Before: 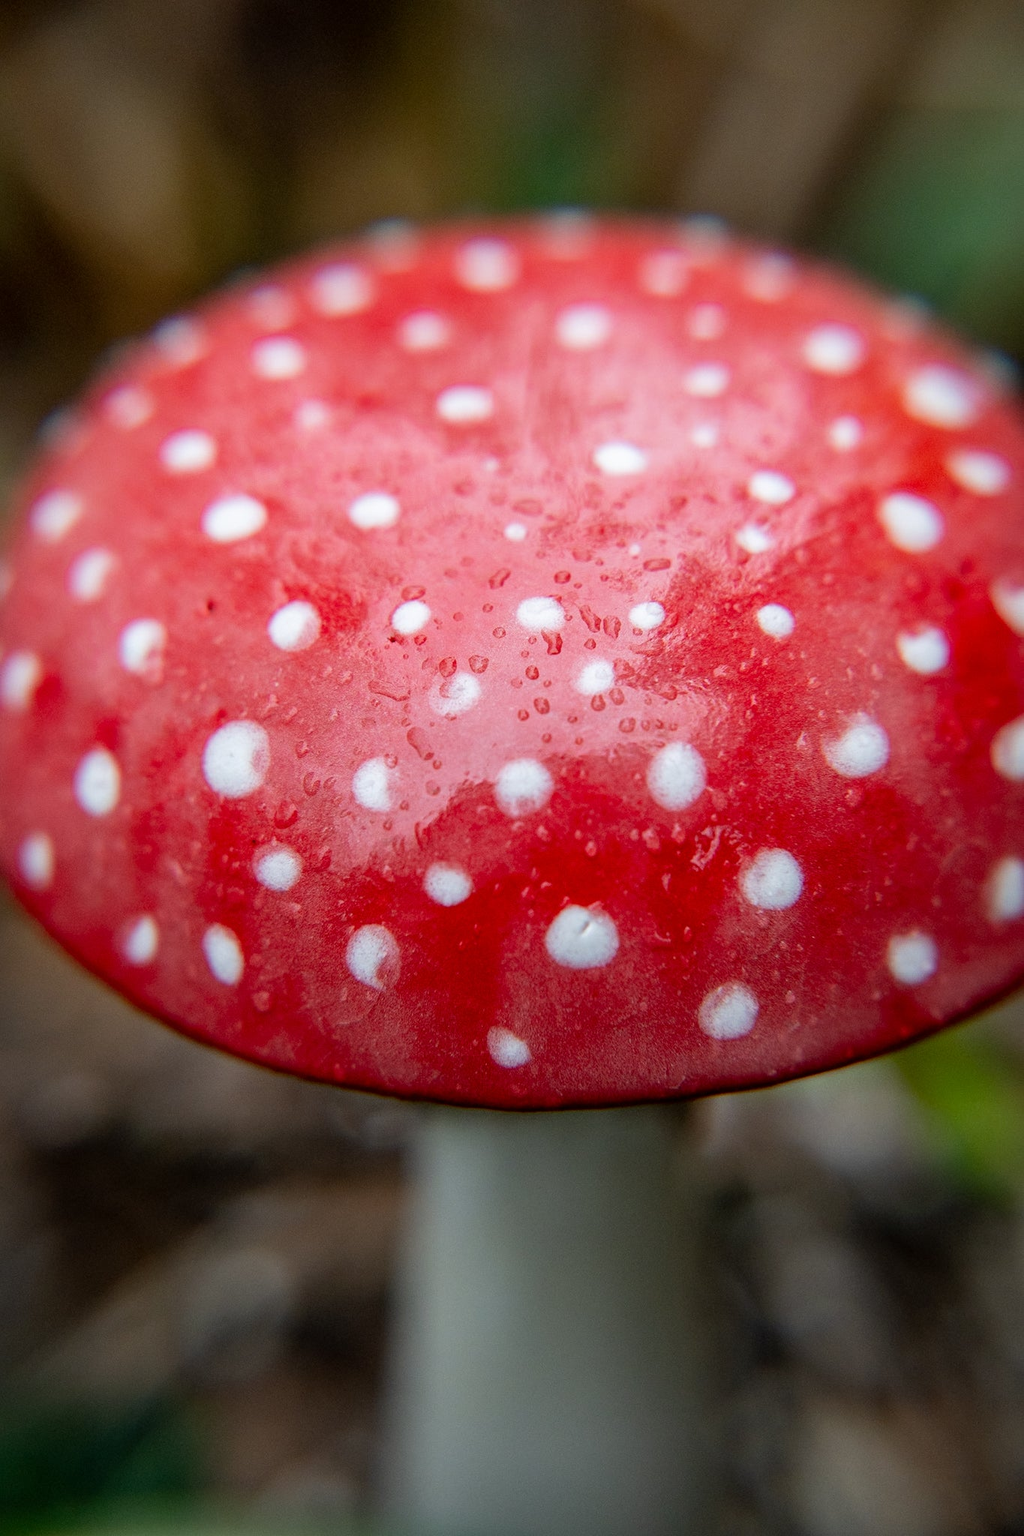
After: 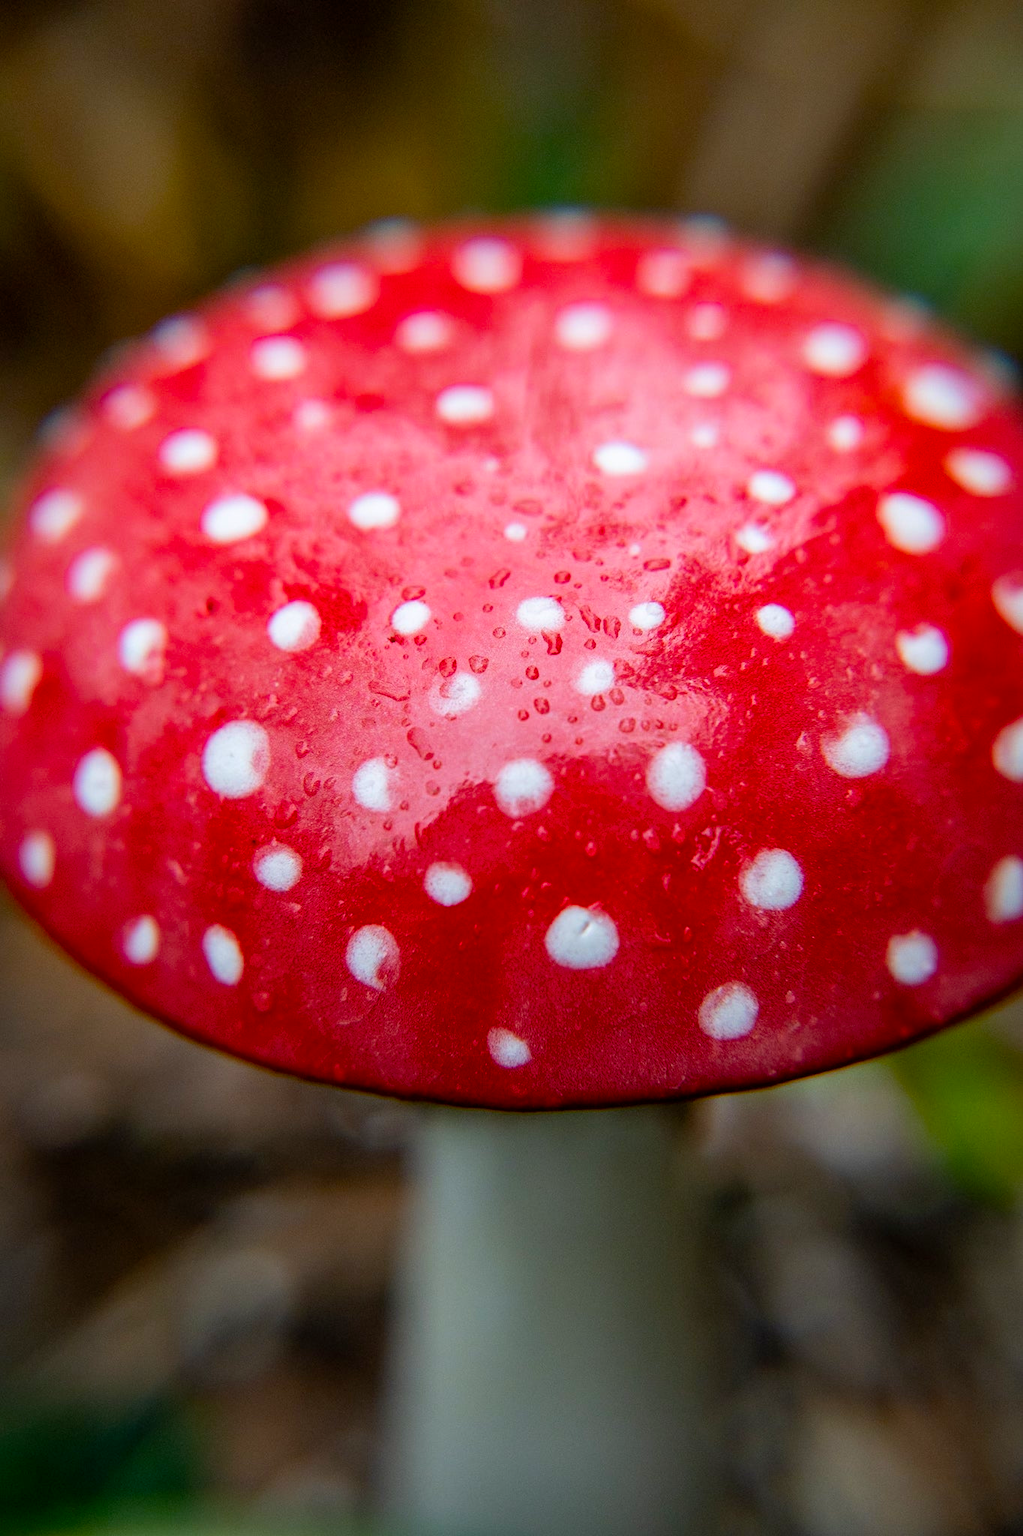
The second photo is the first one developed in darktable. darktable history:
color balance rgb: perceptual saturation grading › global saturation 34.157%, global vibrance 20%
